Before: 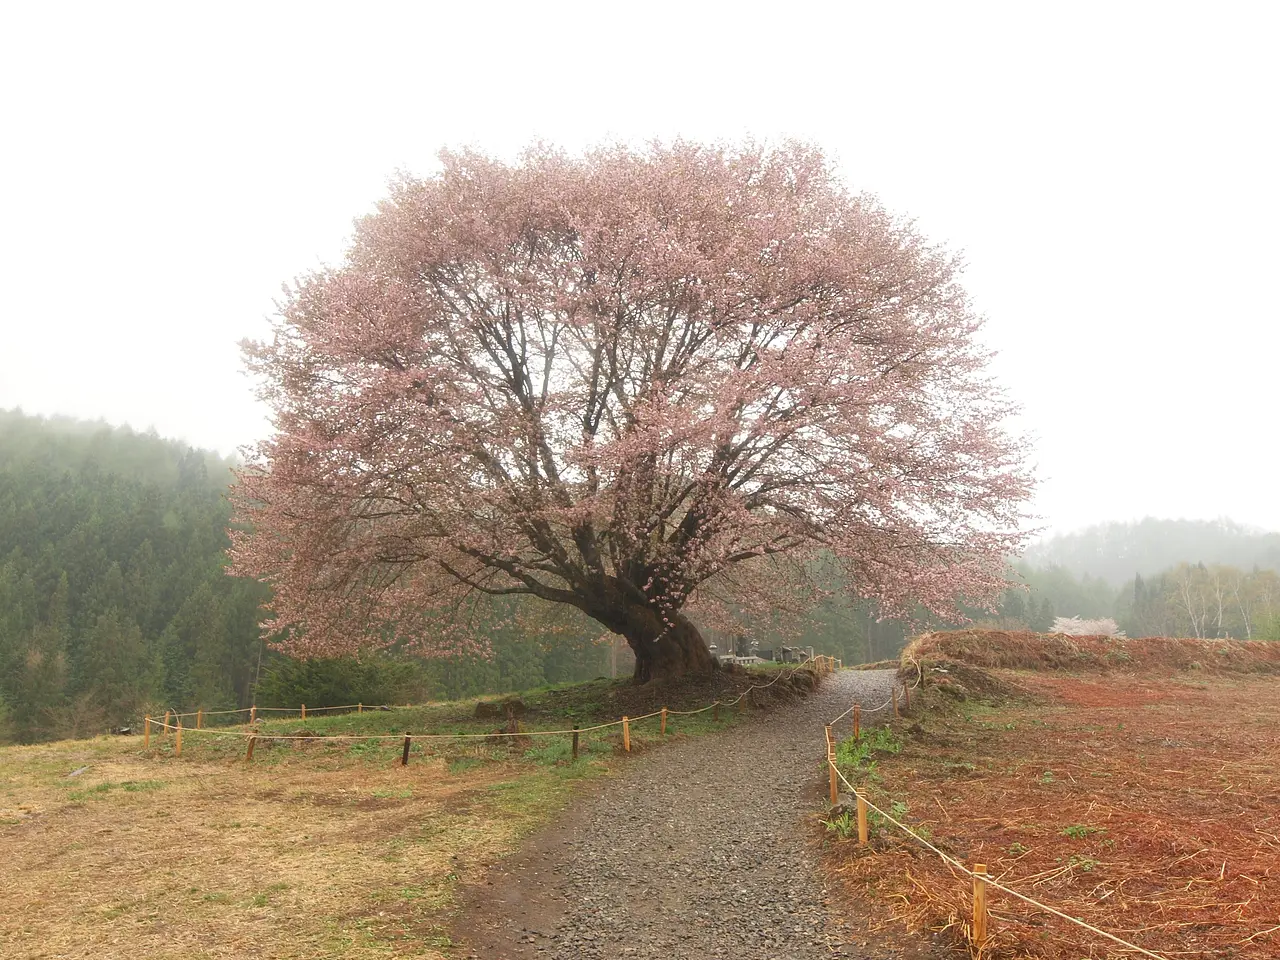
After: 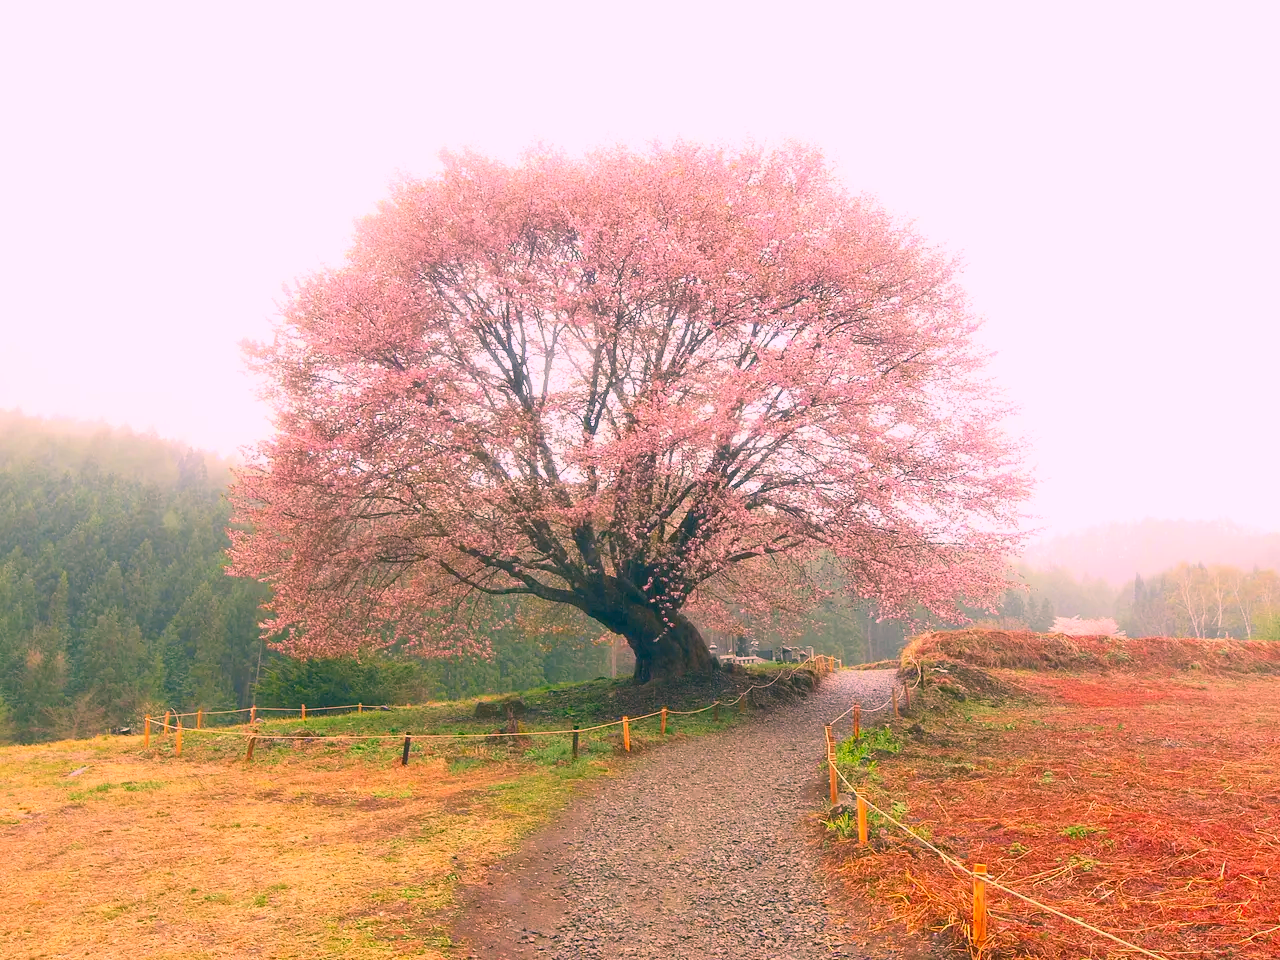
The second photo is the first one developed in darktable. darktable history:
contrast brightness saturation: contrast 0.202, brightness 0.156, saturation 0.224
color correction: highlights a* 16.62, highlights b* 0.286, shadows a* -14.76, shadows b* -14.62, saturation 1.47
